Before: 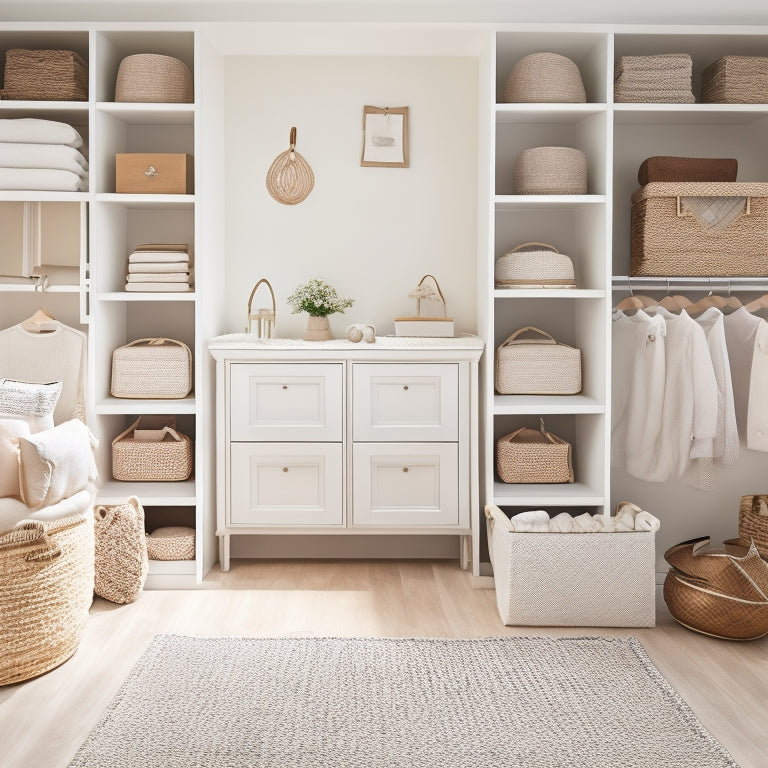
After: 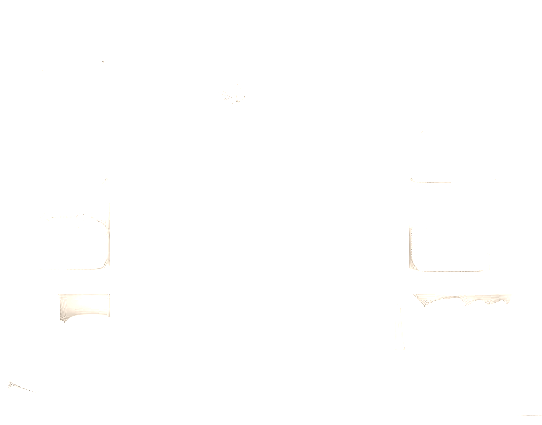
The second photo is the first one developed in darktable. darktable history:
exposure: black level correction 0, exposure 4 EV, compensate exposure bias true, compensate highlight preservation false
colorize: hue 34.49°, saturation 35.33%, source mix 100%, version 1
vignetting: fall-off radius 81.94%
crop: left 11.123%, top 27.61%, right 18.3%, bottom 17.034%
